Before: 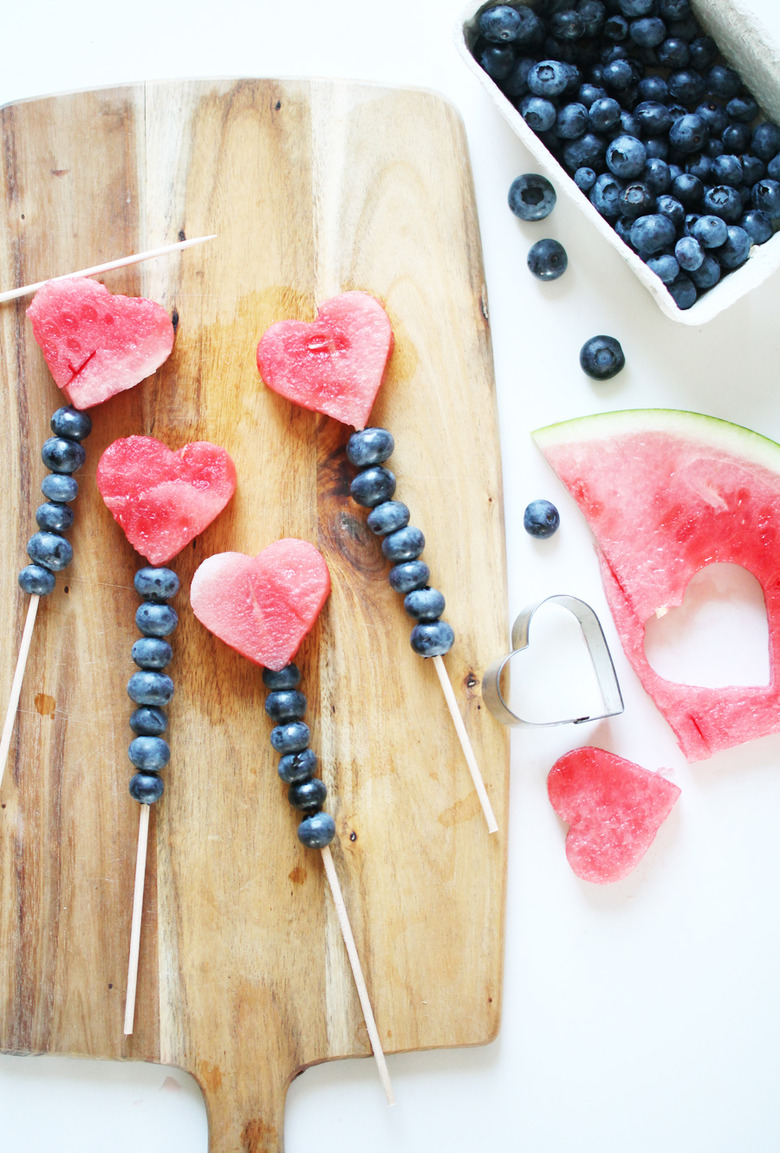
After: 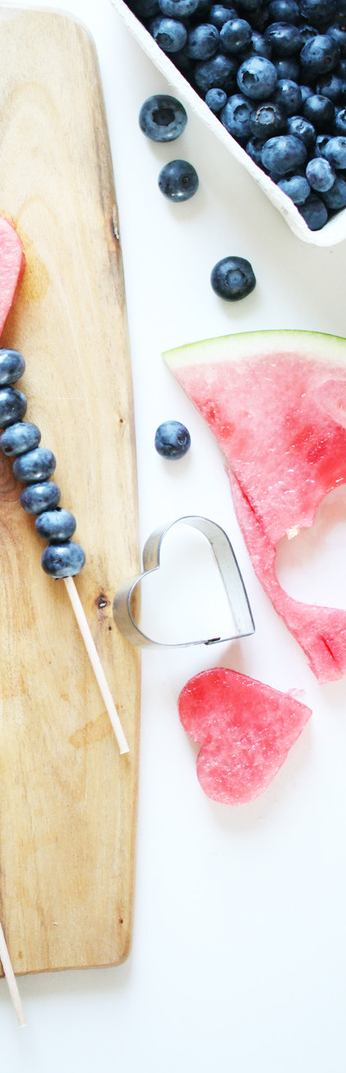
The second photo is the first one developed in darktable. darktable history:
crop: left 47.417%, top 6.866%, right 8.1%
